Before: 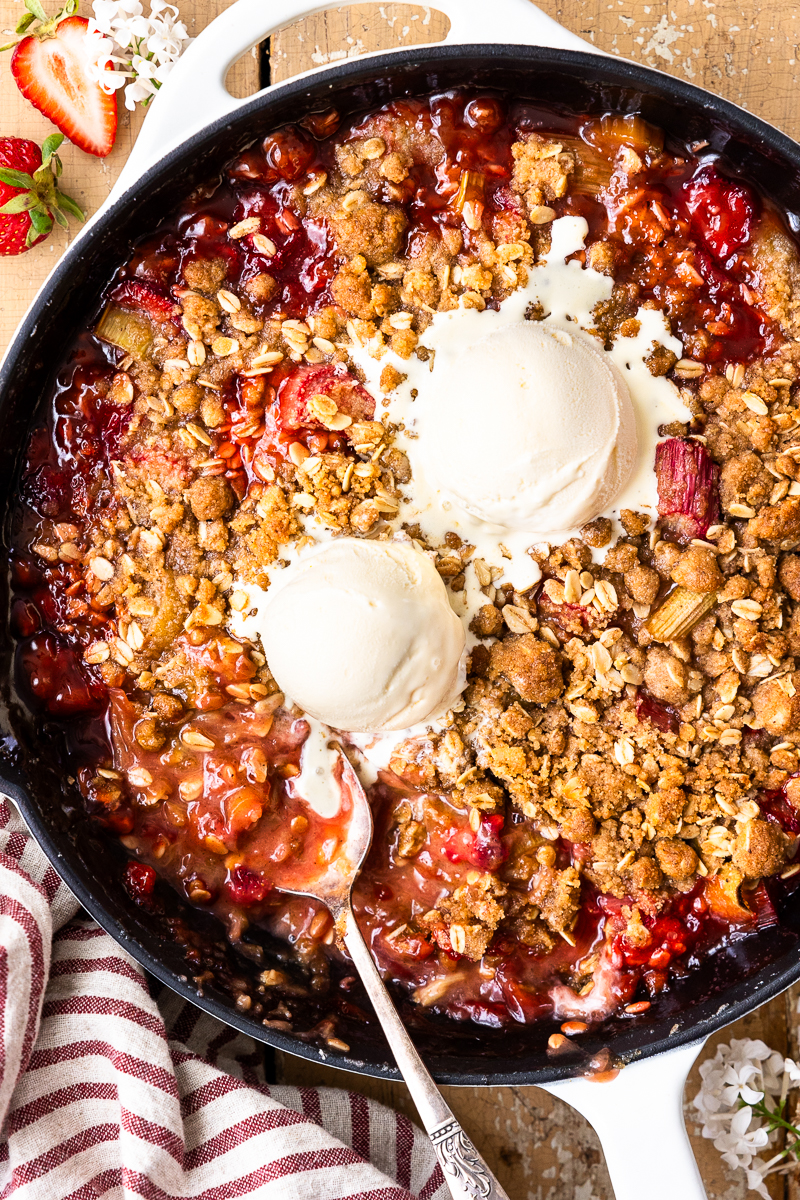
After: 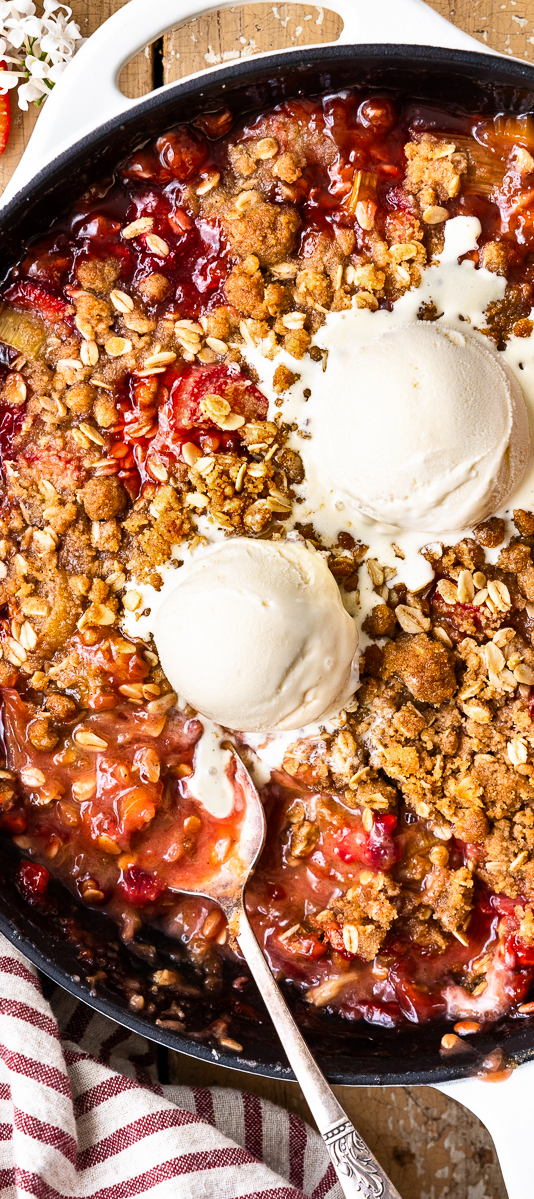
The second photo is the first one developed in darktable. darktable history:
shadows and highlights: radius 107.67, shadows 40.35, highlights -71.52, low approximation 0.01, soften with gaussian
crop and rotate: left 13.589%, right 19.579%
